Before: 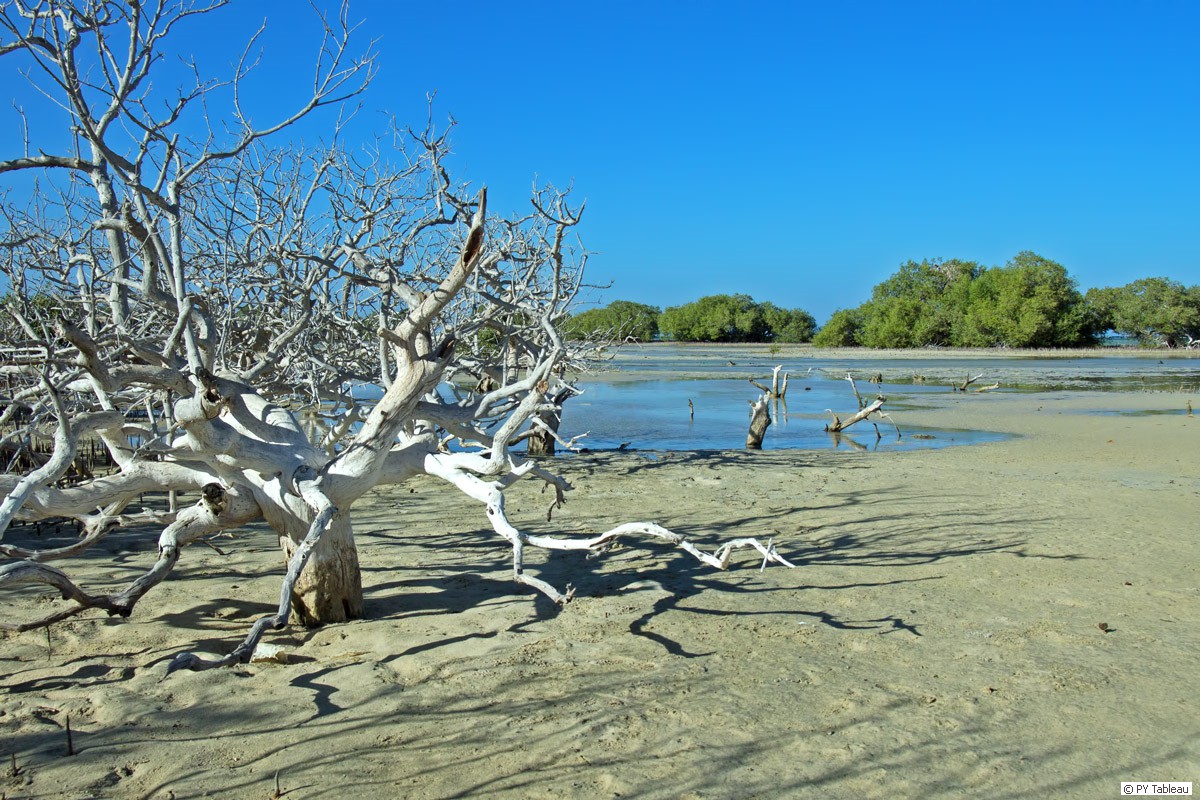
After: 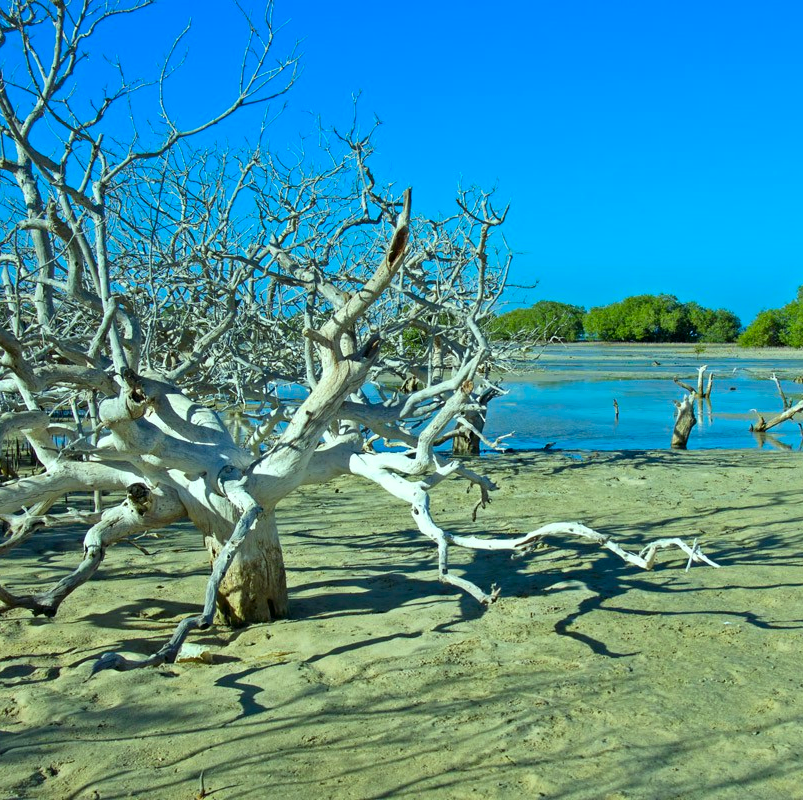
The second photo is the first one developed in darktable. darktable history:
color correction: highlights a* -7.29, highlights b* 1.33, shadows a* -2.96, saturation 1.39
crop and rotate: left 6.276%, right 26.769%
